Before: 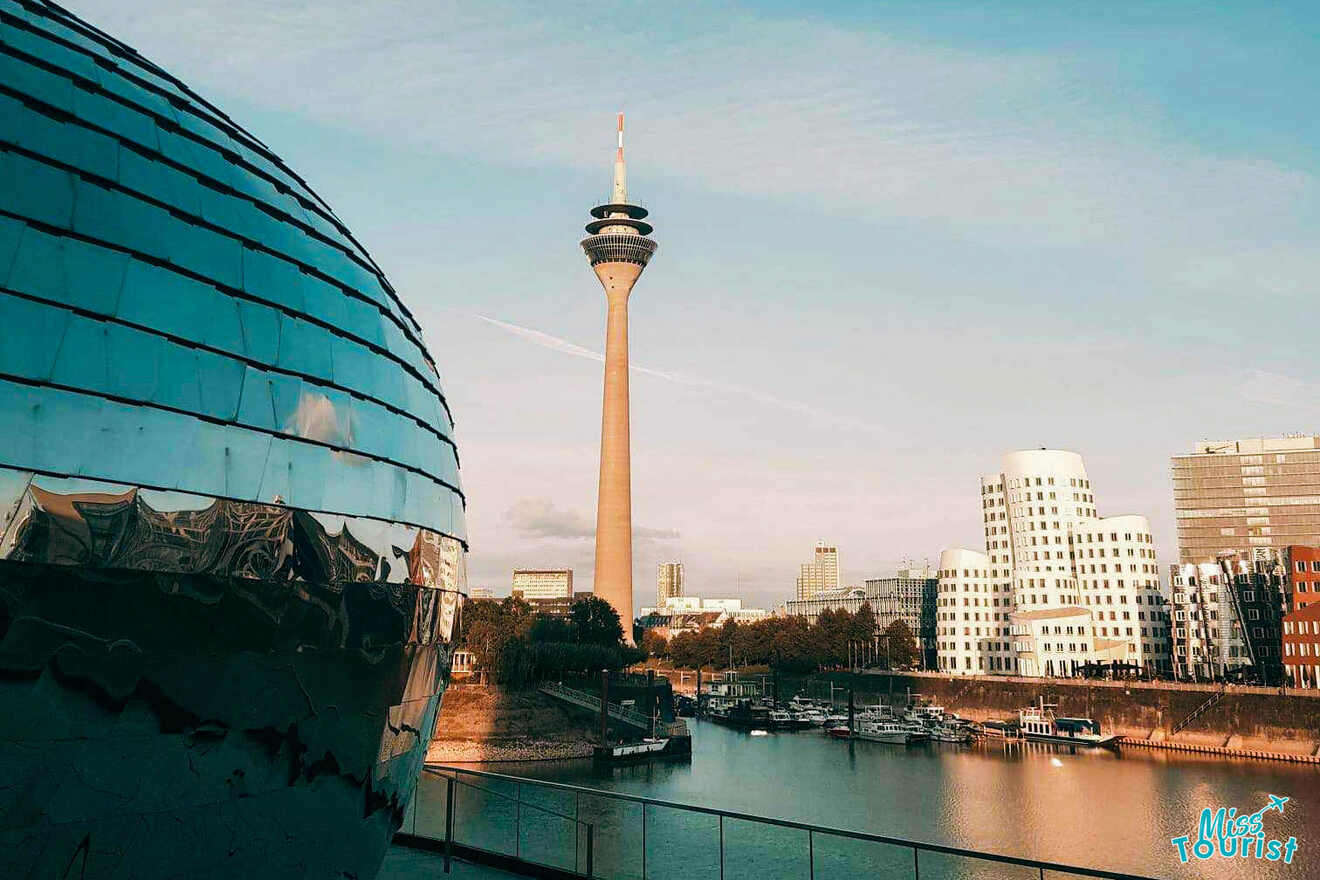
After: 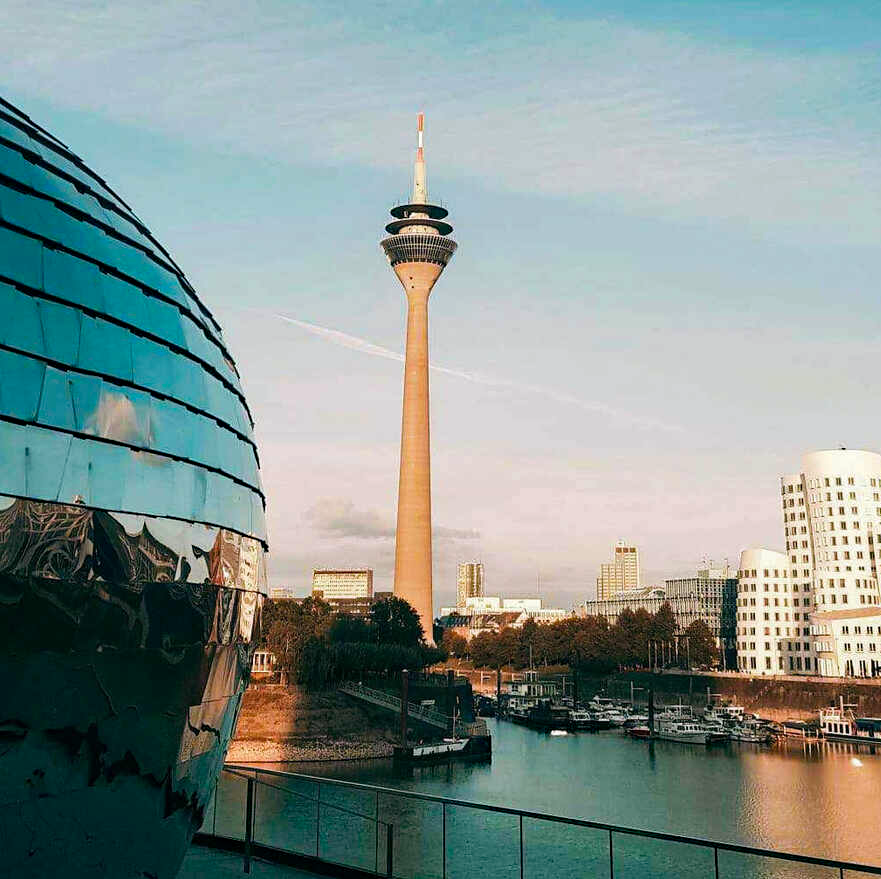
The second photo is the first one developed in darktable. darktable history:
haze removal: compatibility mode true, adaptive false
crop and rotate: left 15.267%, right 17.93%
